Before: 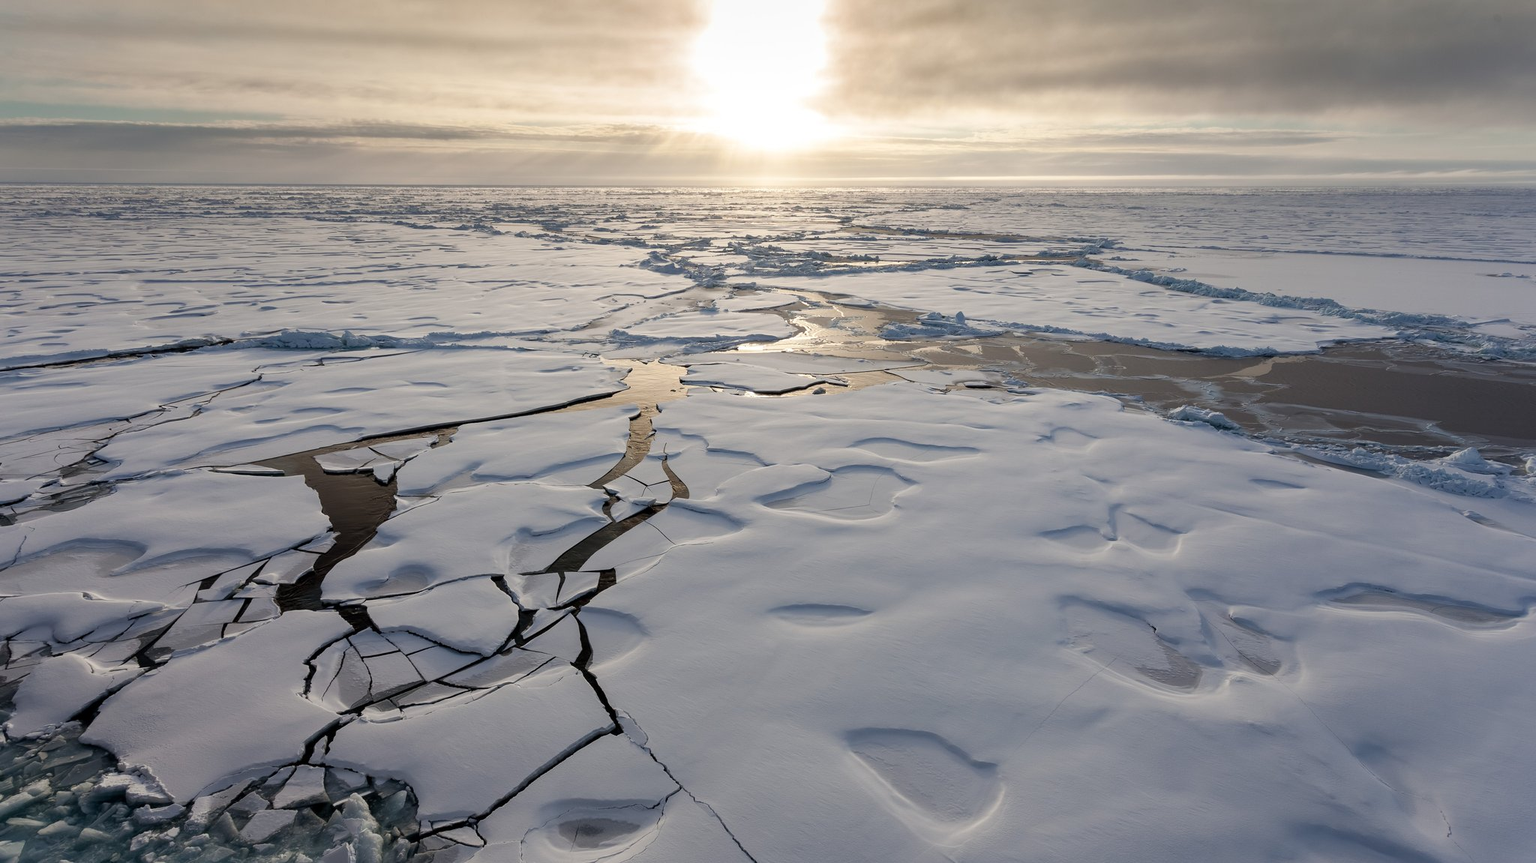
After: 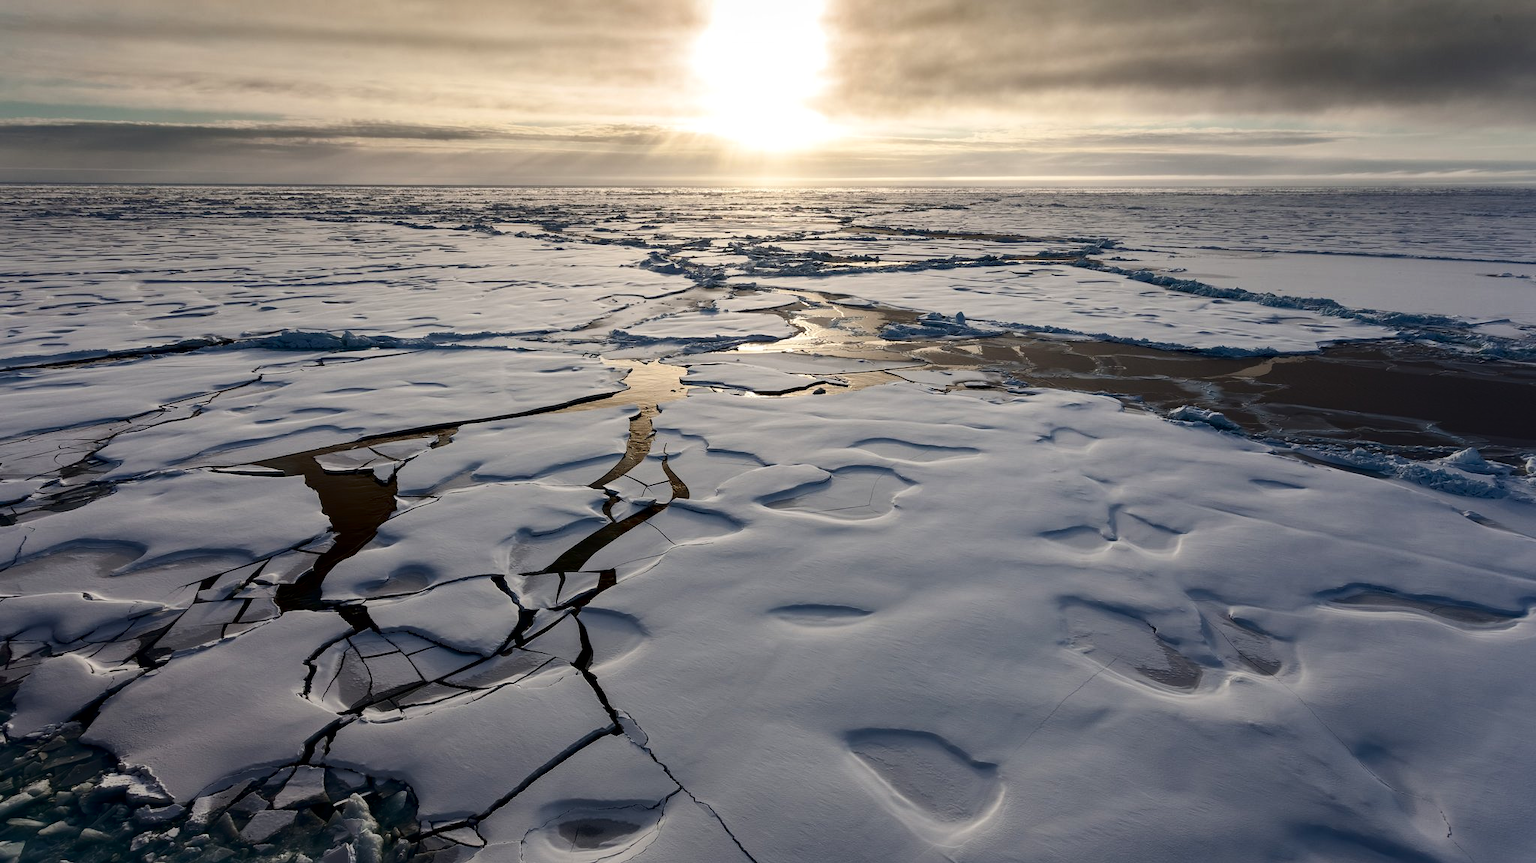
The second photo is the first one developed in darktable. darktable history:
contrast brightness saturation: contrast 0.24, brightness -0.24, saturation 0.14
shadows and highlights: shadows 10, white point adjustment 1, highlights -40
